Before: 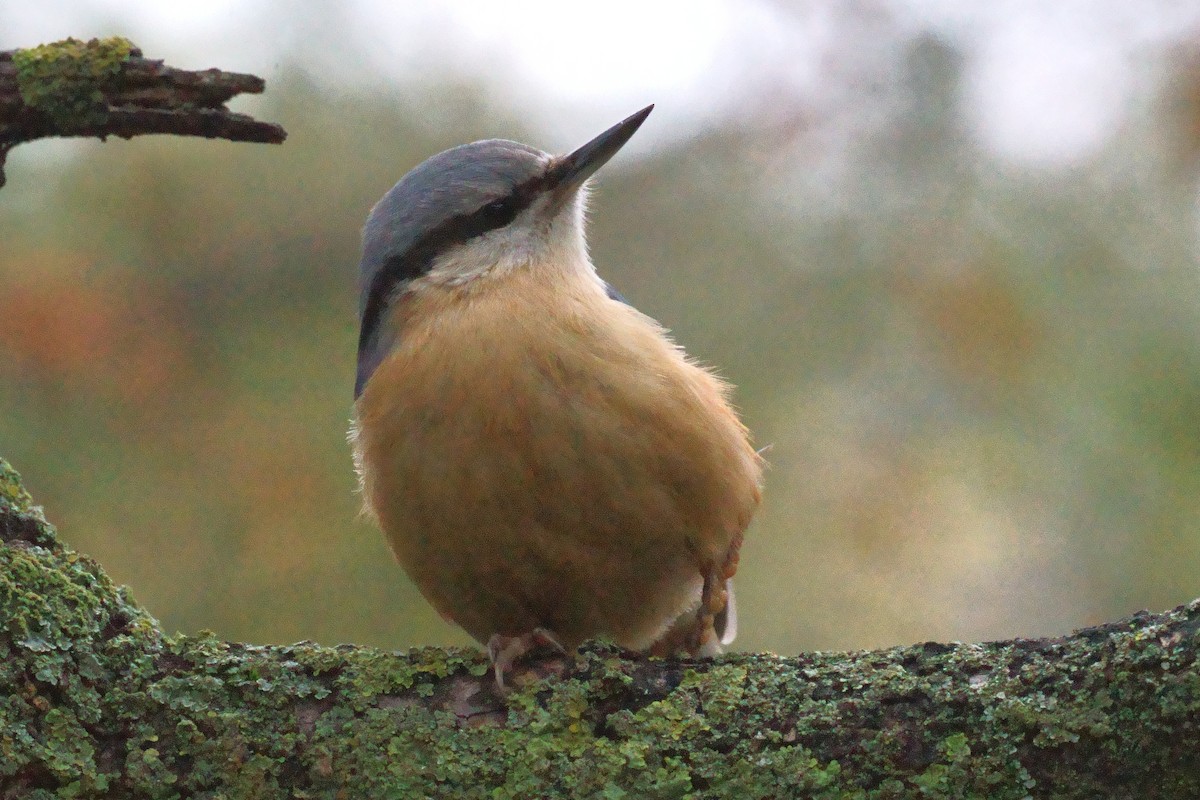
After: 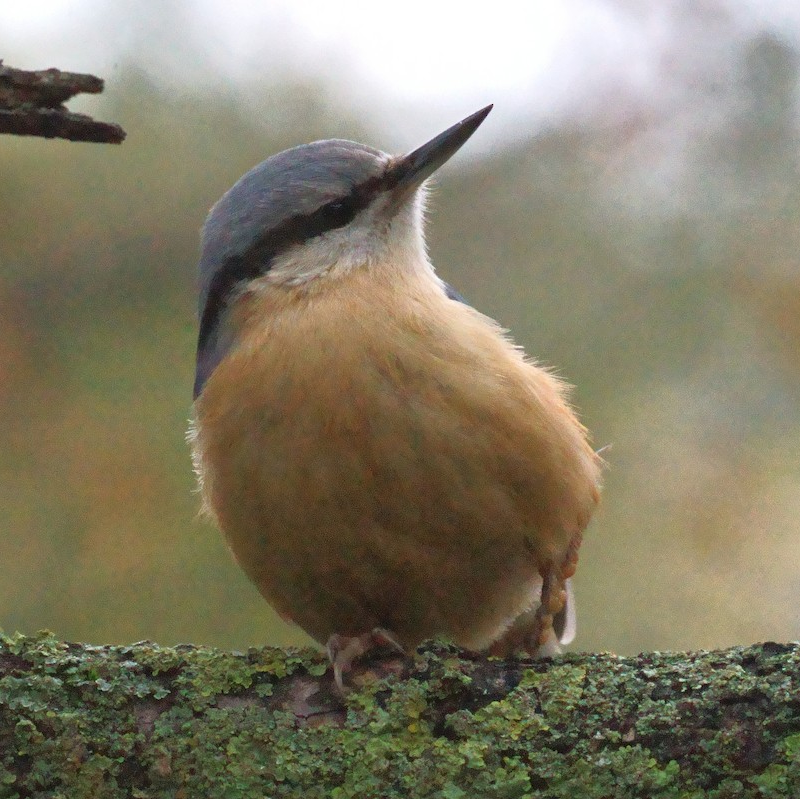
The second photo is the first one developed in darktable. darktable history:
crop and rotate: left 13.425%, right 19.902%
